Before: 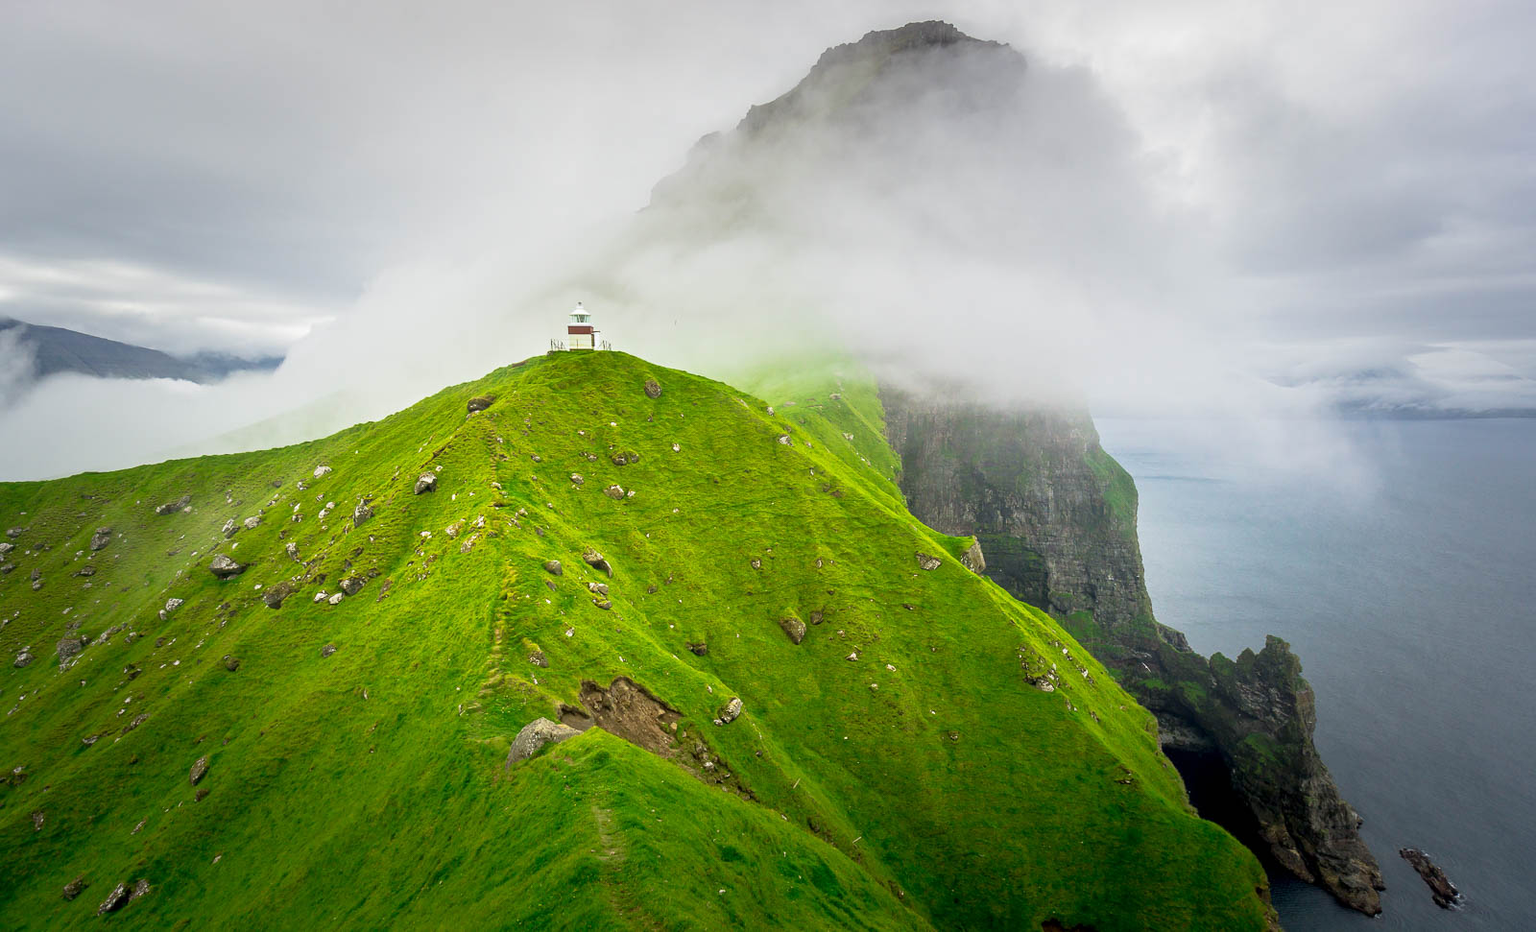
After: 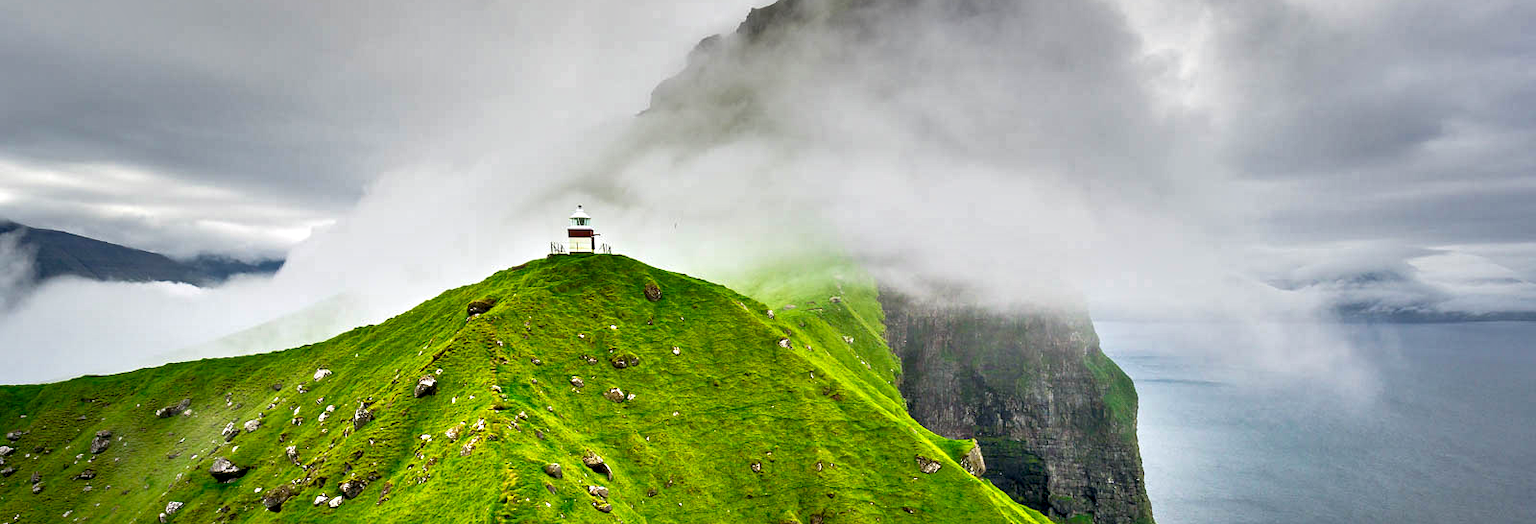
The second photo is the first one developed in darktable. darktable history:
contrast equalizer: y [[0.6 ×6], [0.55 ×6], [0 ×6], [0 ×6], [0 ×6]]
shadows and highlights: soften with gaussian
crop and rotate: top 10.449%, bottom 33.277%
exposure: black level correction 0.014, compensate exposure bias true, compensate highlight preservation false
